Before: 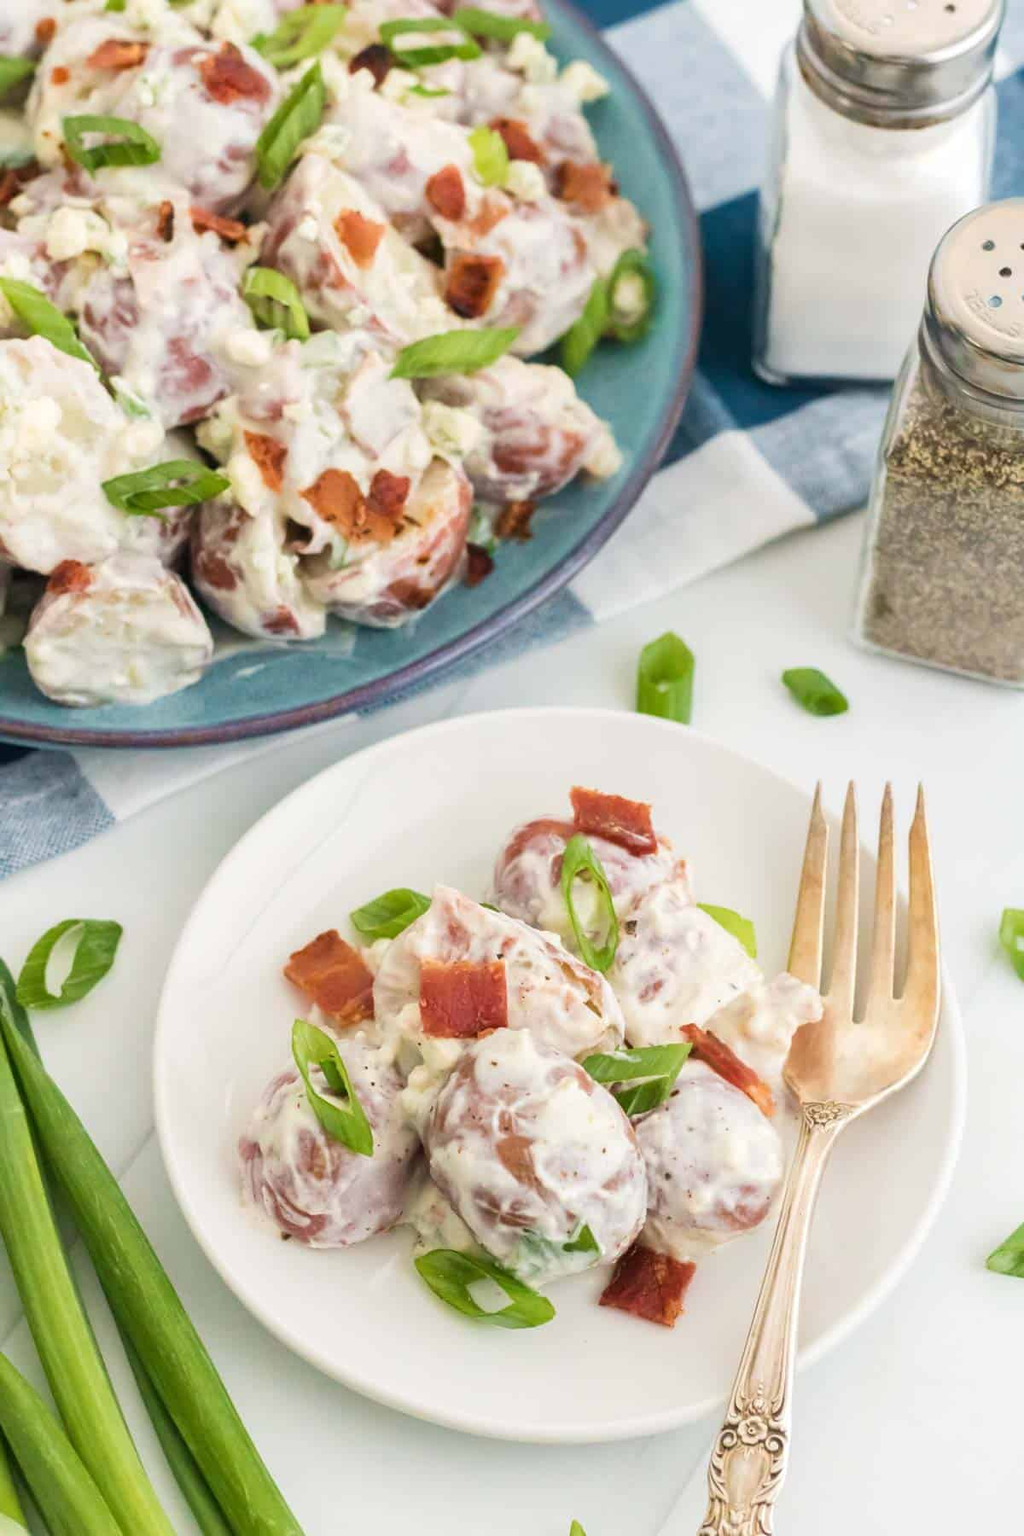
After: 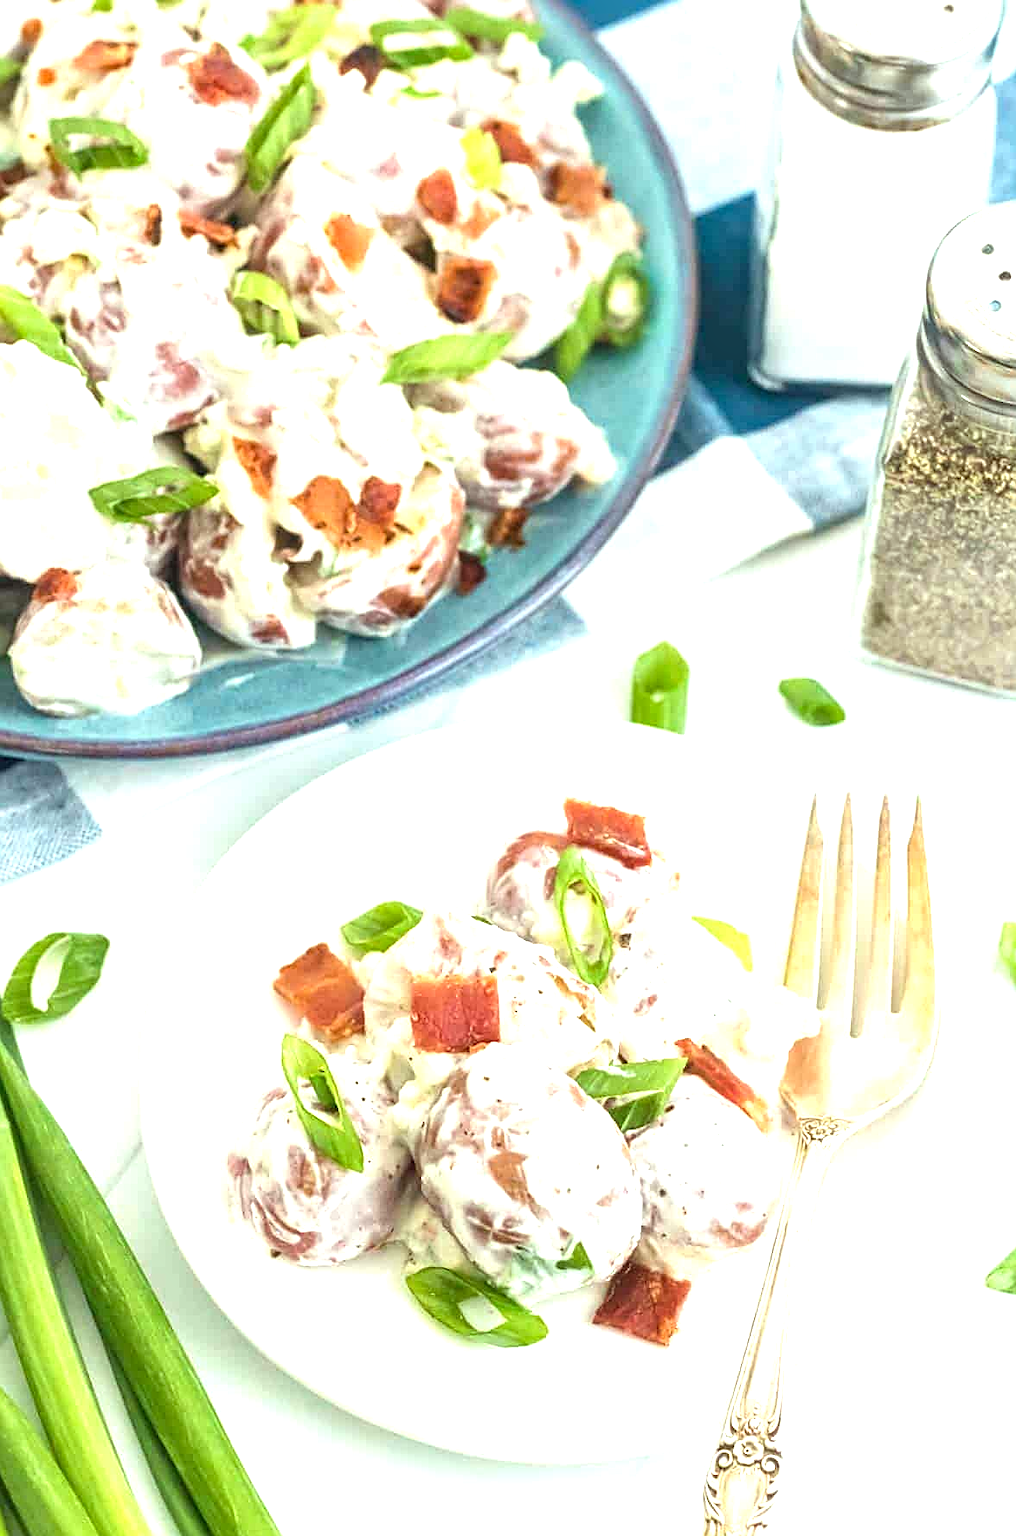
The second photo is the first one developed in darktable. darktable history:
crop and rotate: left 1.459%, right 0.608%, bottom 1.344%
sharpen: on, module defaults
exposure: black level correction 0, exposure 1.001 EV, compensate highlight preservation false
local contrast: on, module defaults
color correction: highlights a* -6.92, highlights b* 0.387
